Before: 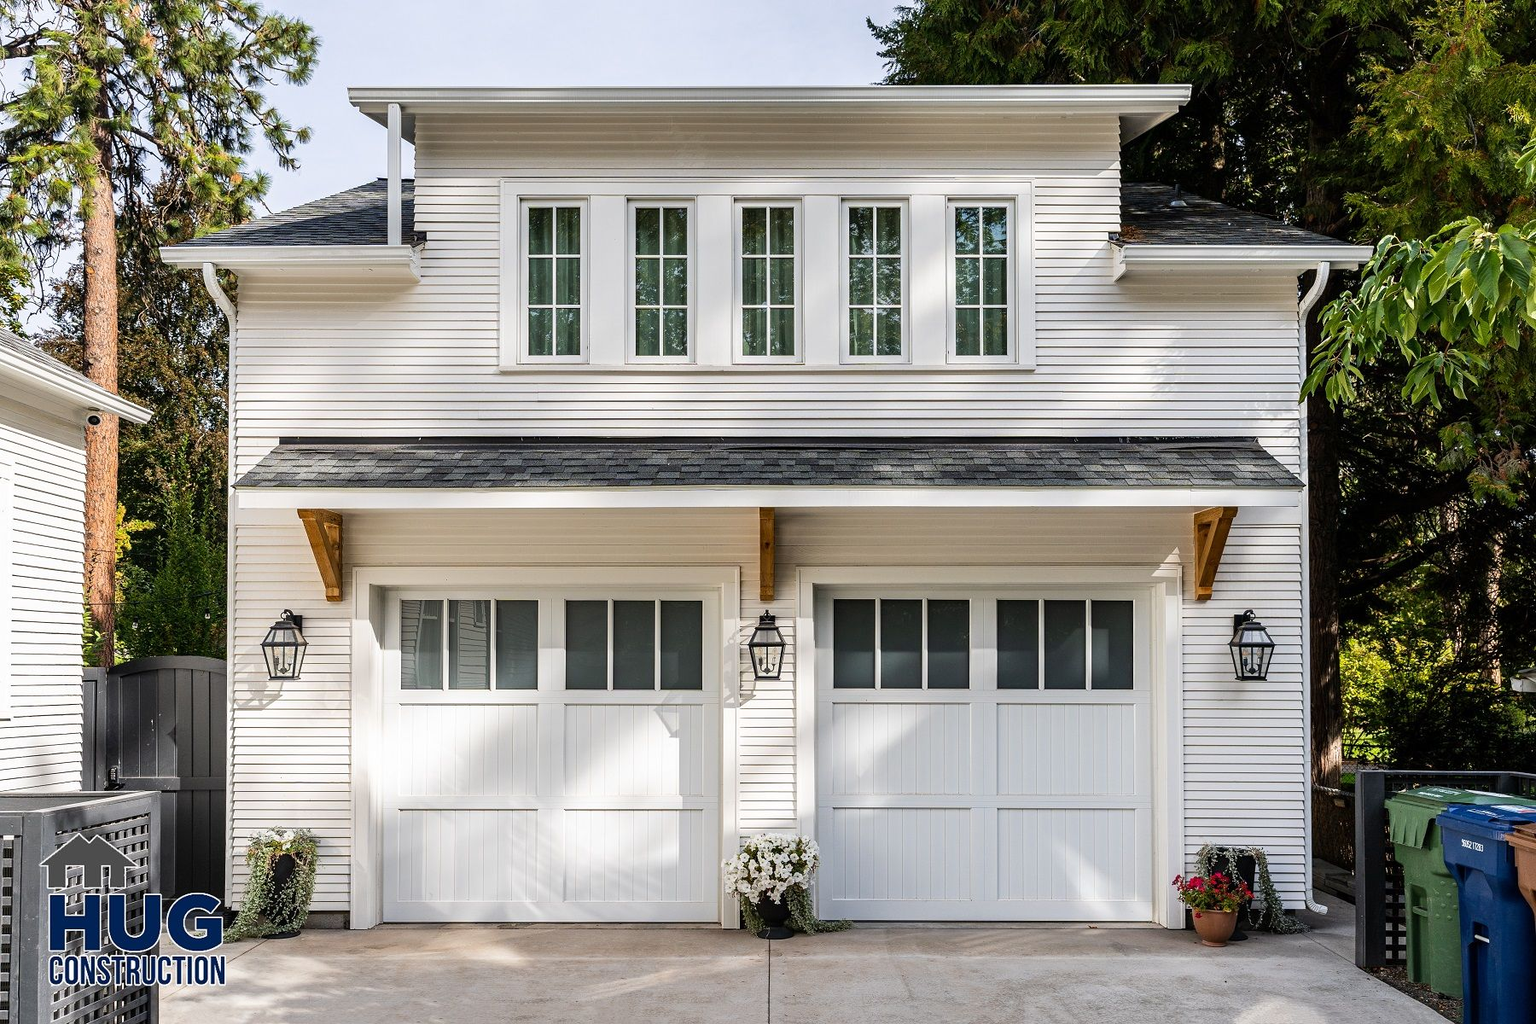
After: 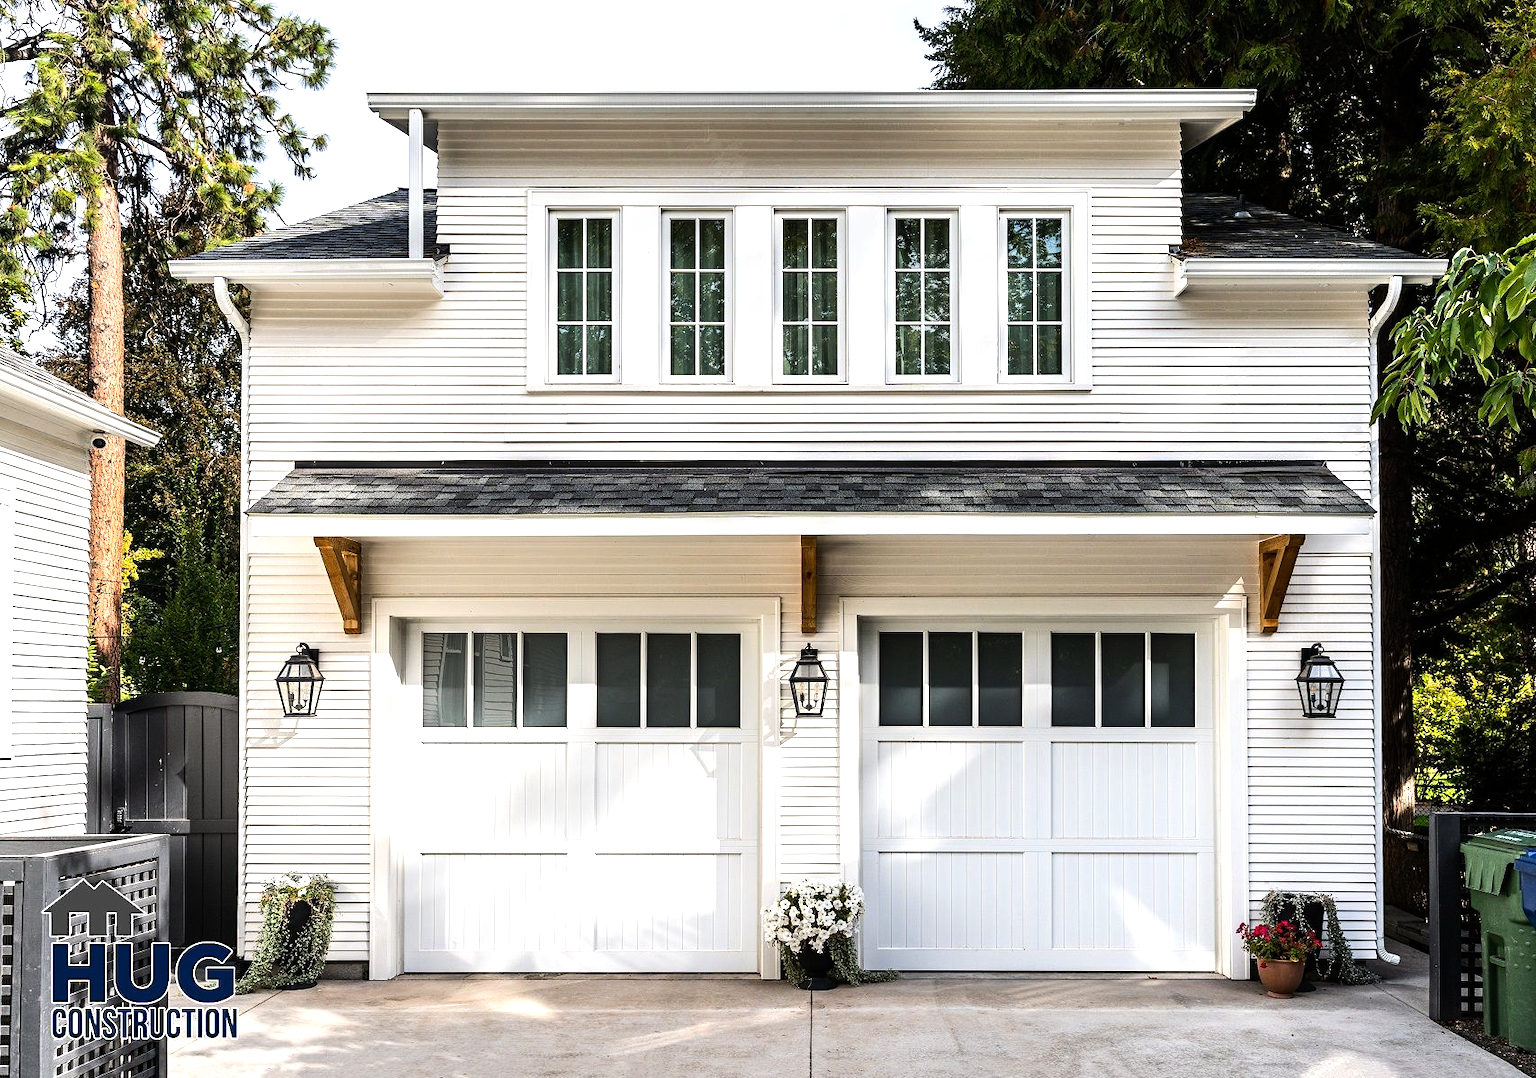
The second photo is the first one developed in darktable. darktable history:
crop and rotate: left 0%, right 5.131%
tone equalizer: -8 EV -0.74 EV, -7 EV -0.682 EV, -6 EV -0.584 EV, -5 EV -0.379 EV, -3 EV 0.403 EV, -2 EV 0.6 EV, -1 EV 0.698 EV, +0 EV 0.771 EV, edges refinement/feathering 500, mask exposure compensation -1.57 EV, preserve details no
